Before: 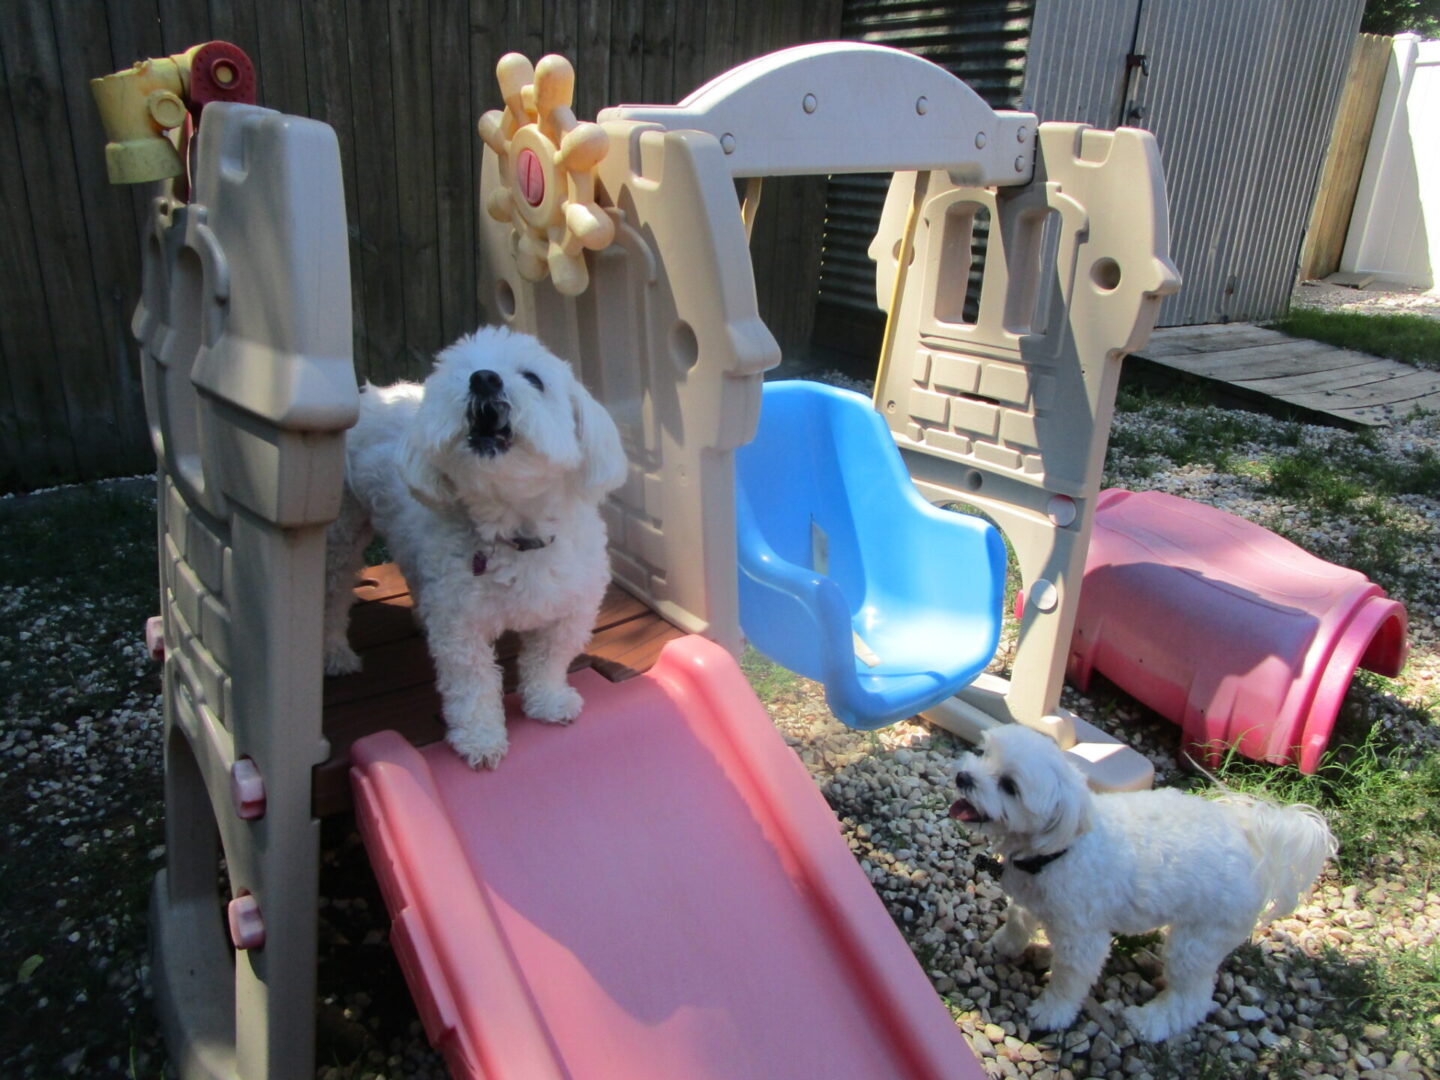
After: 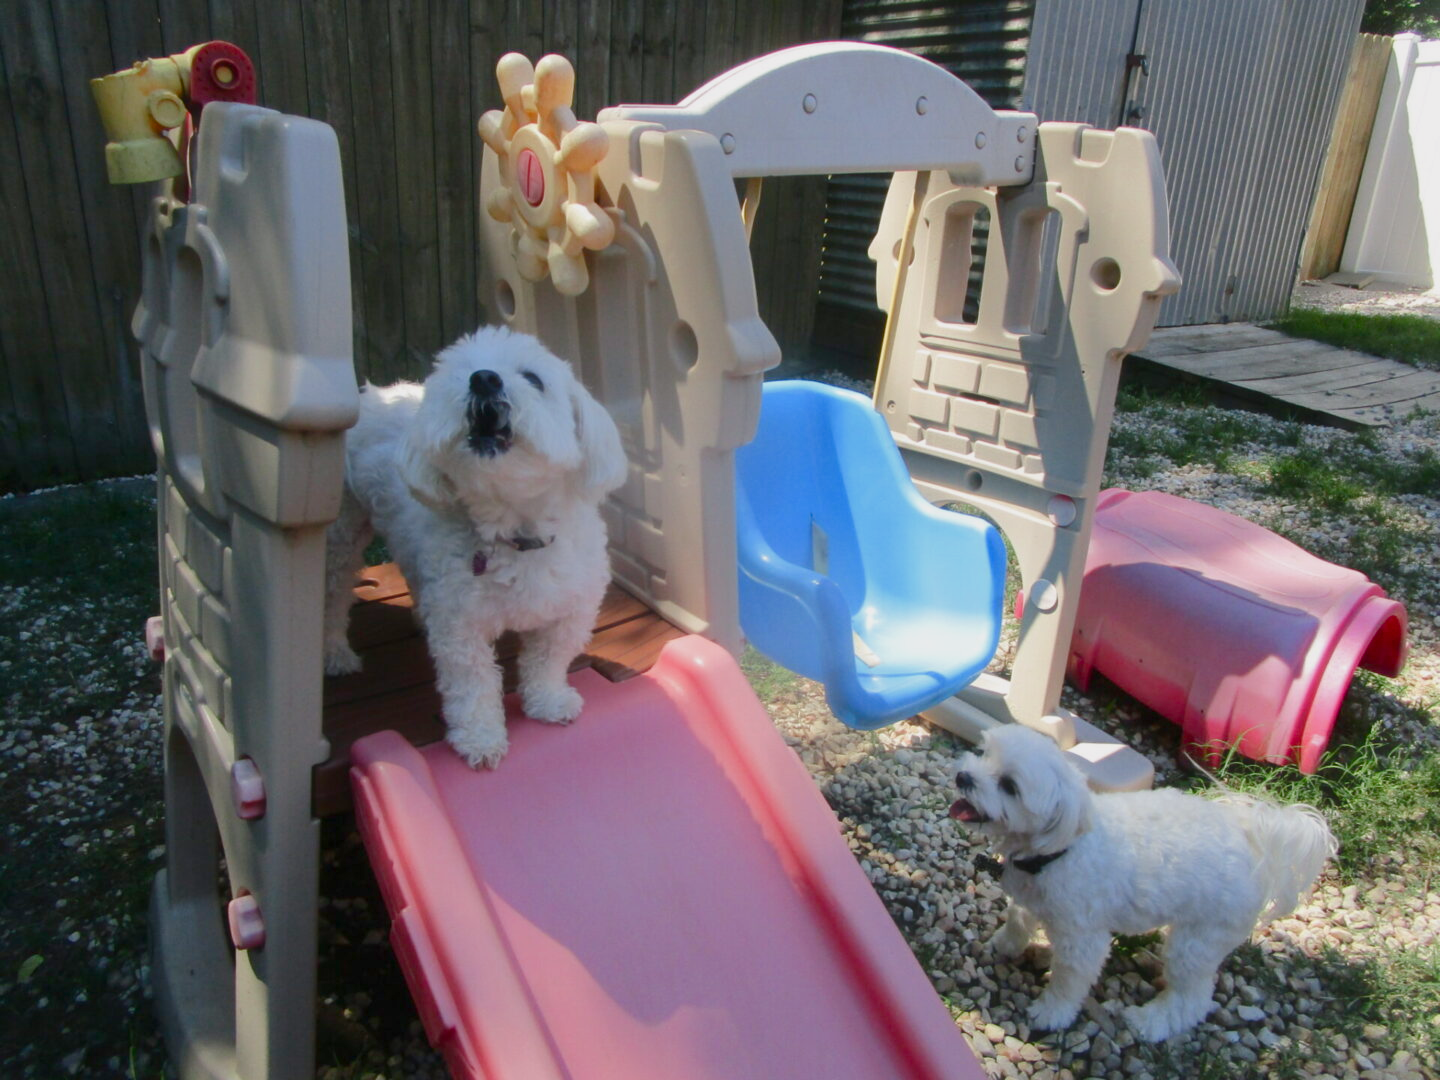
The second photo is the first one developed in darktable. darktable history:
haze removal: strength -0.05
color balance rgb: shadows lift › chroma 1%, shadows lift › hue 113°, highlights gain › chroma 0.2%, highlights gain › hue 333°, perceptual saturation grading › global saturation 20%, perceptual saturation grading › highlights -50%, perceptual saturation grading › shadows 25%, contrast -10%
